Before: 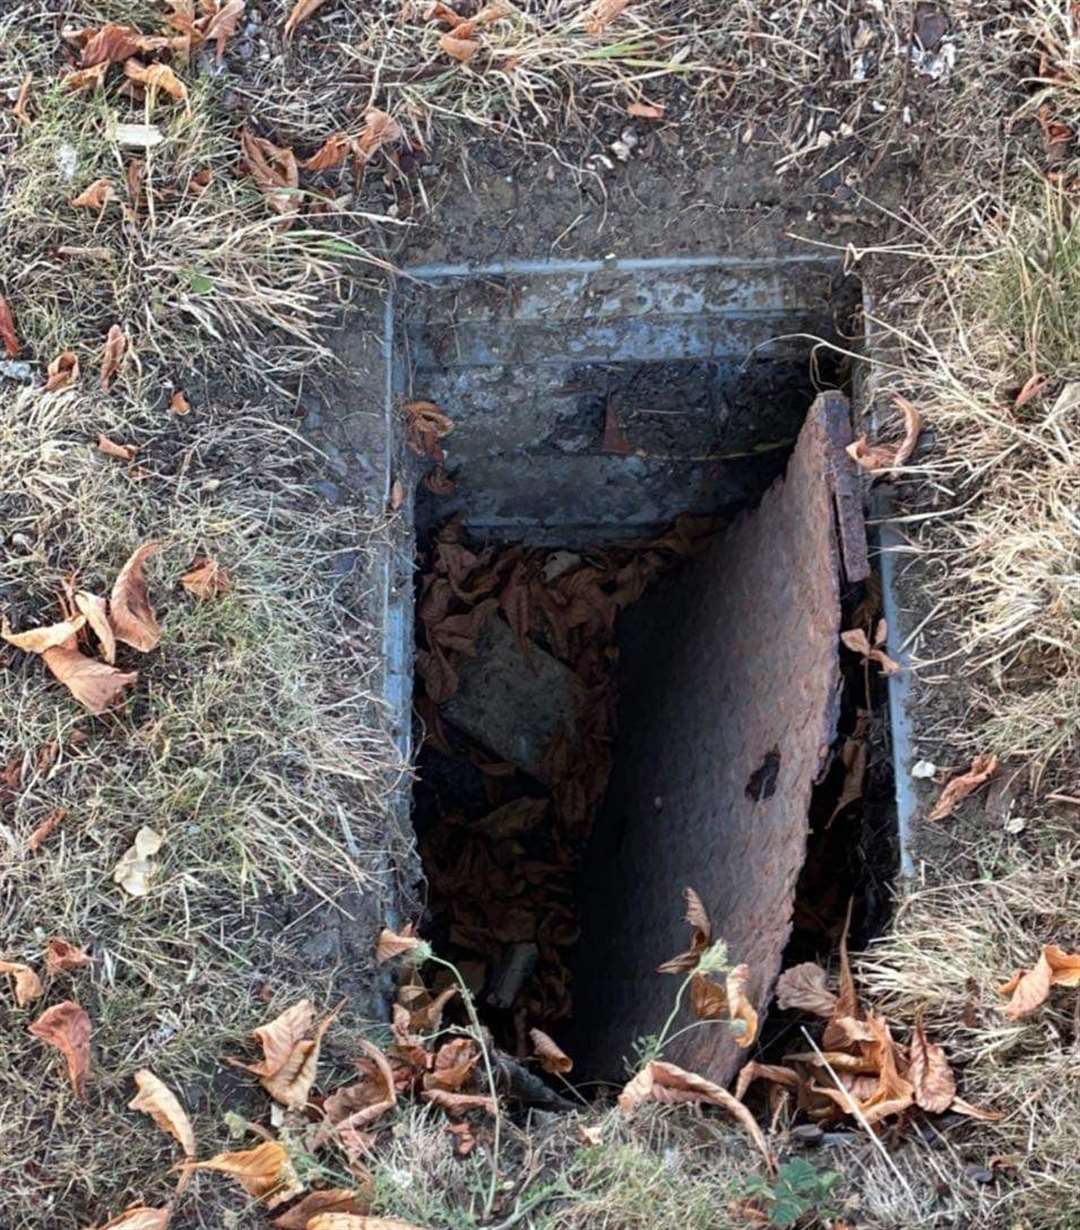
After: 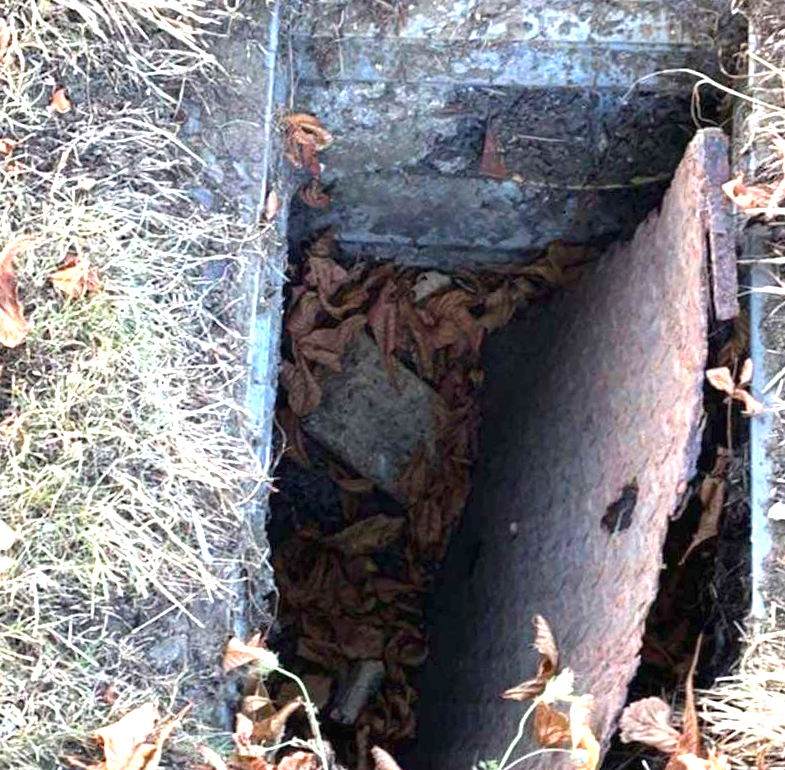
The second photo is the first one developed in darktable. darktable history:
exposure: black level correction 0, exposure 1.467 EV, compensate highlight preservation false
crop and rotate: angle -3.5°, left 9.861%, top 21.055%, right 12.499%, bottom 12.046%
